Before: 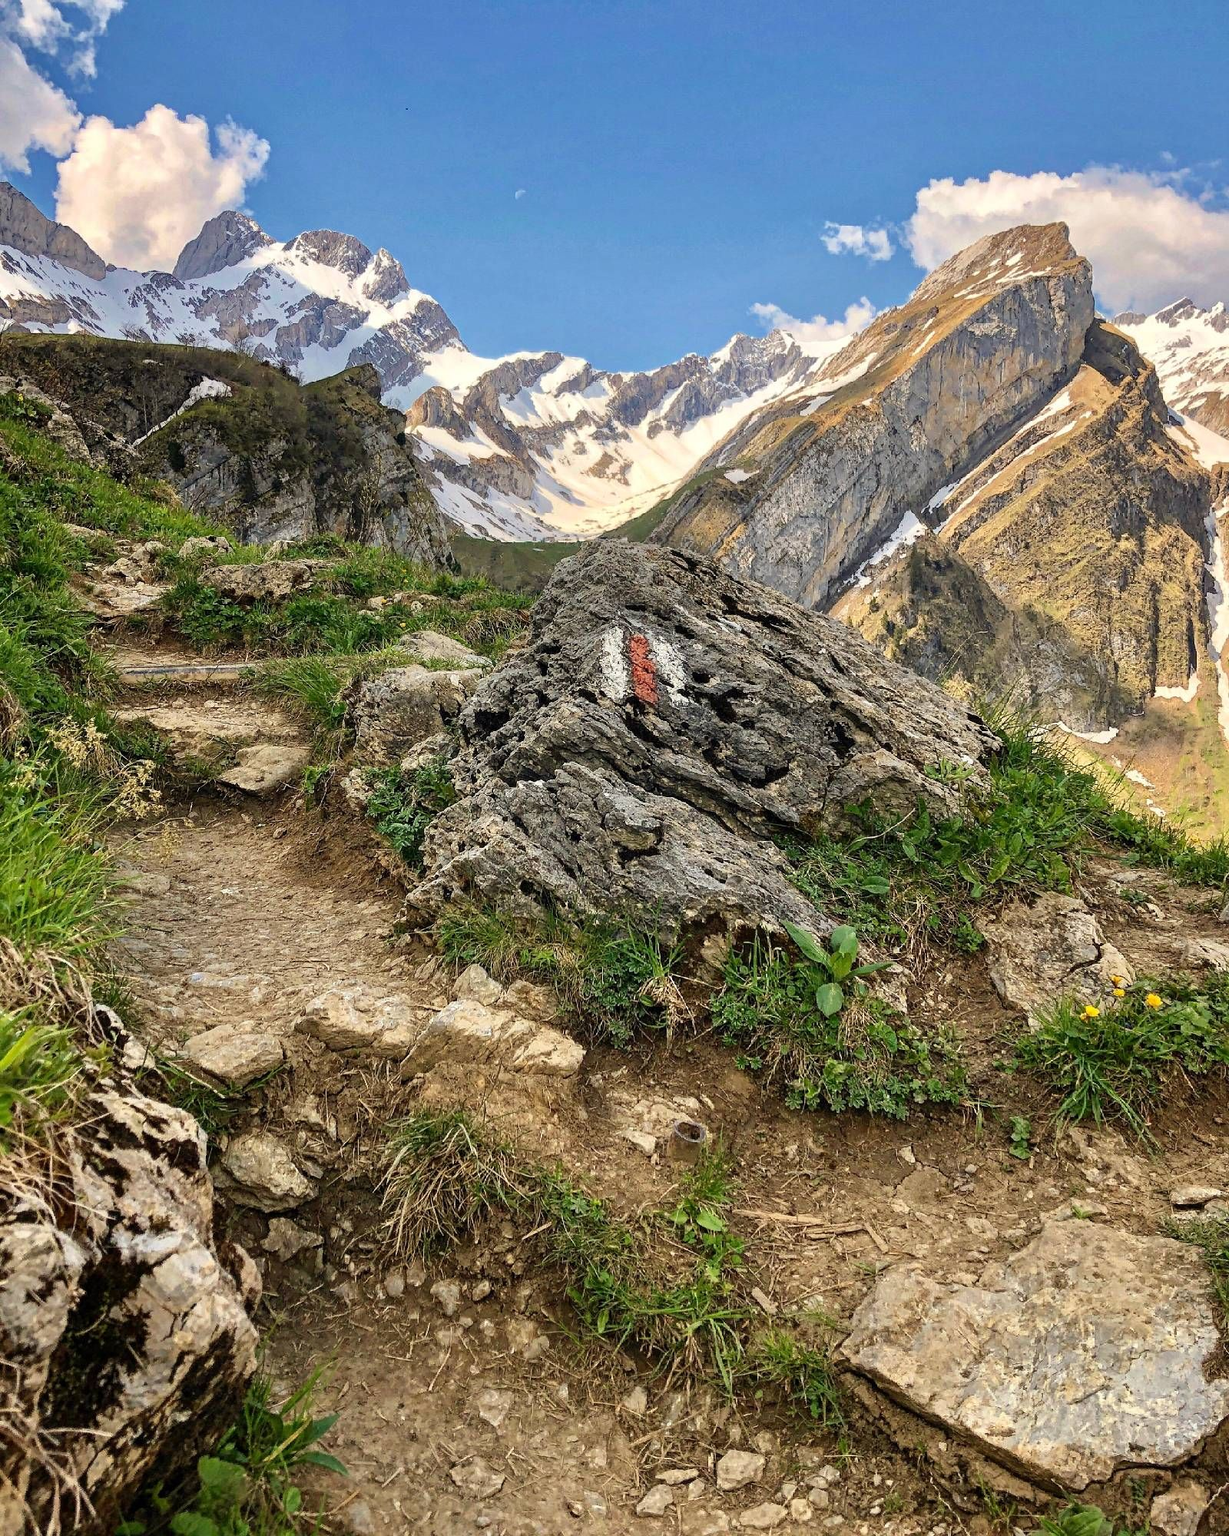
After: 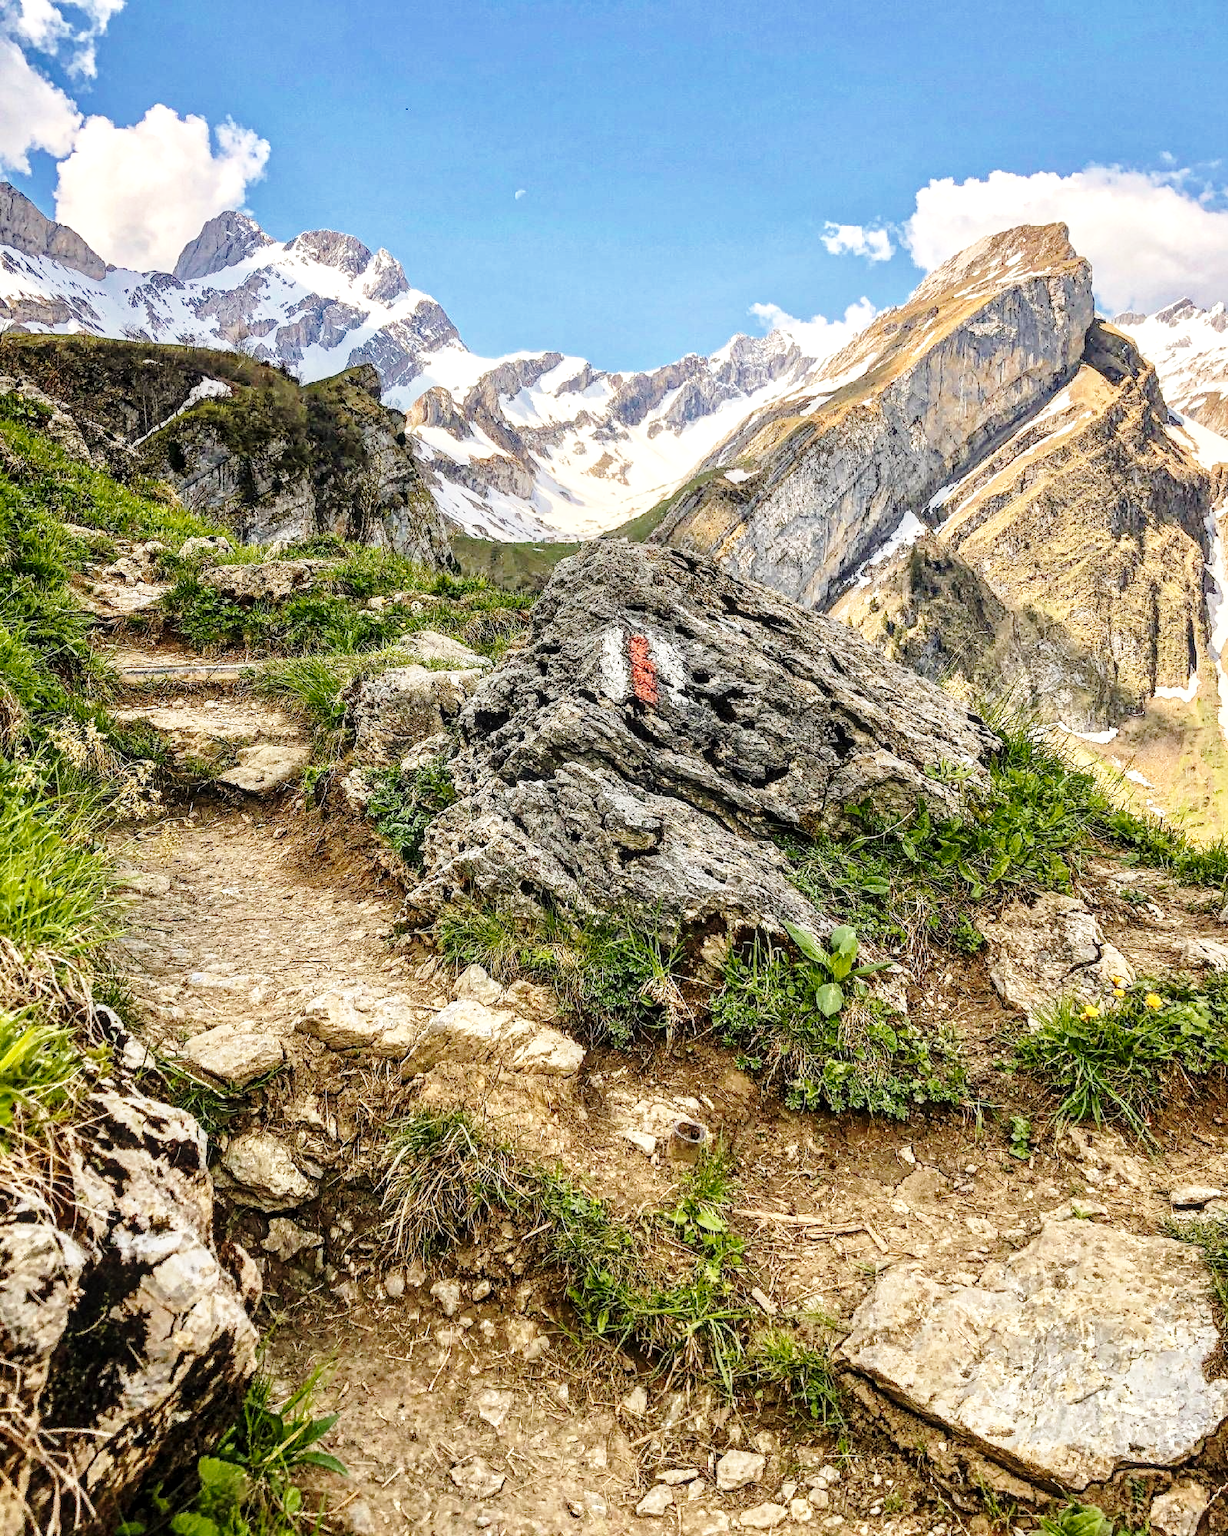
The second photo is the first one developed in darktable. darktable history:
base curve: curves: ch0 [(0, 0) (0.028, 0.03) (0.121, 0.232) (0.46, 0.748) (0.859, 0.968) (1, 1)], preserve colors none
color zones: curves: ch2 [(0, 0.5) (0.143, 0.5) (0.286, 0.489) (0.415, 0.421) (0.571, 0.5) (0.714, 0.5) (0.857, 0.5) (1, 0.5)]
local contrast: detail 130%
